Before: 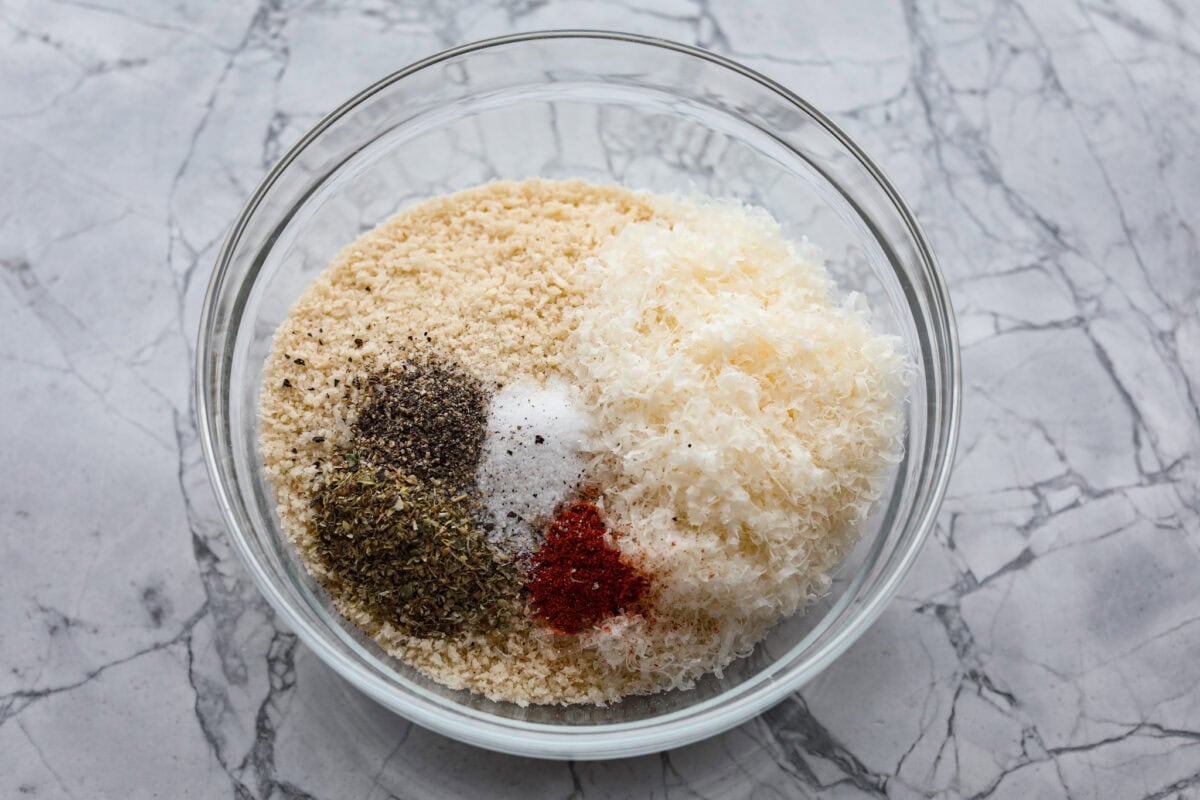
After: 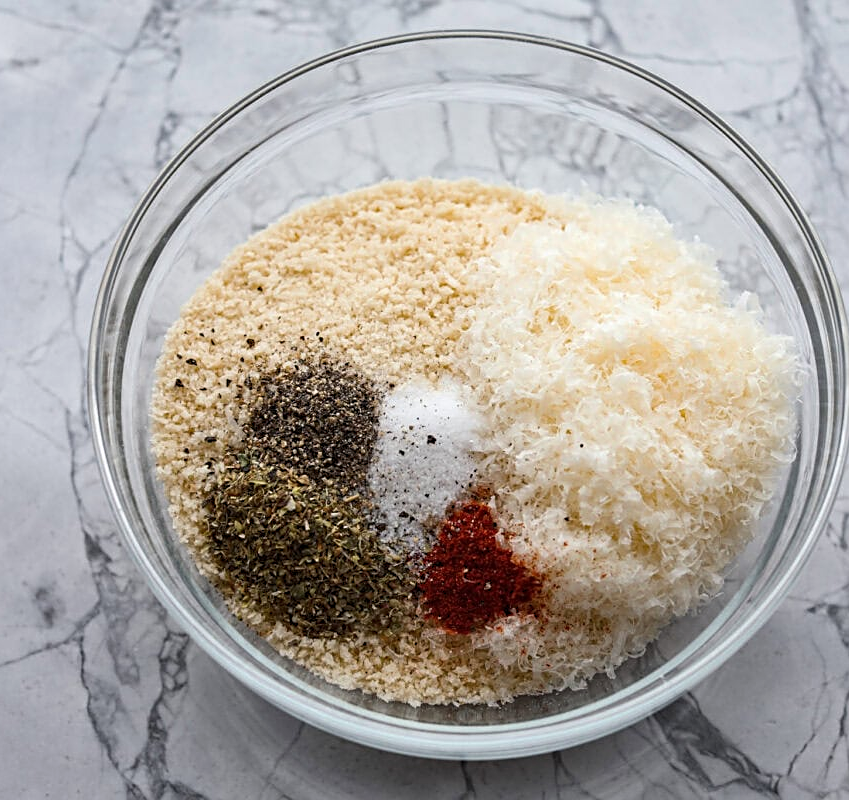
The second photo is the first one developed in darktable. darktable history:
levels: mode automatic, black 0.023%, white 99.97%, levels [0.062, 0.494, 0.925]
crop and rotate: left 9.061%, right 20.142%
sharpen: on, module defaults
